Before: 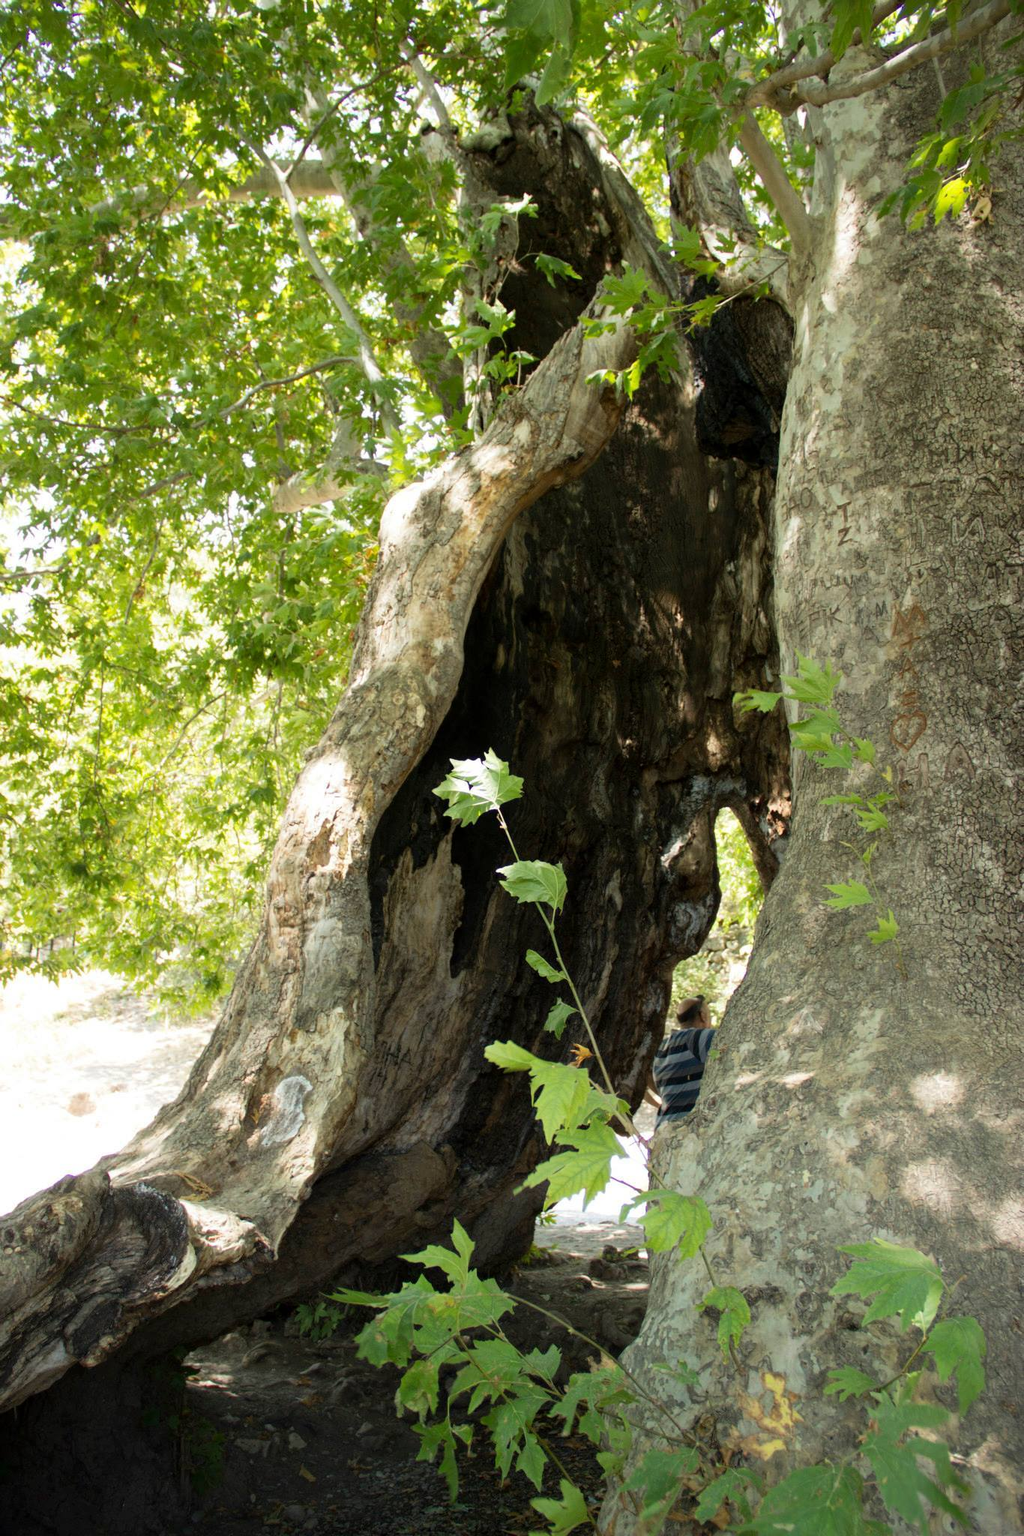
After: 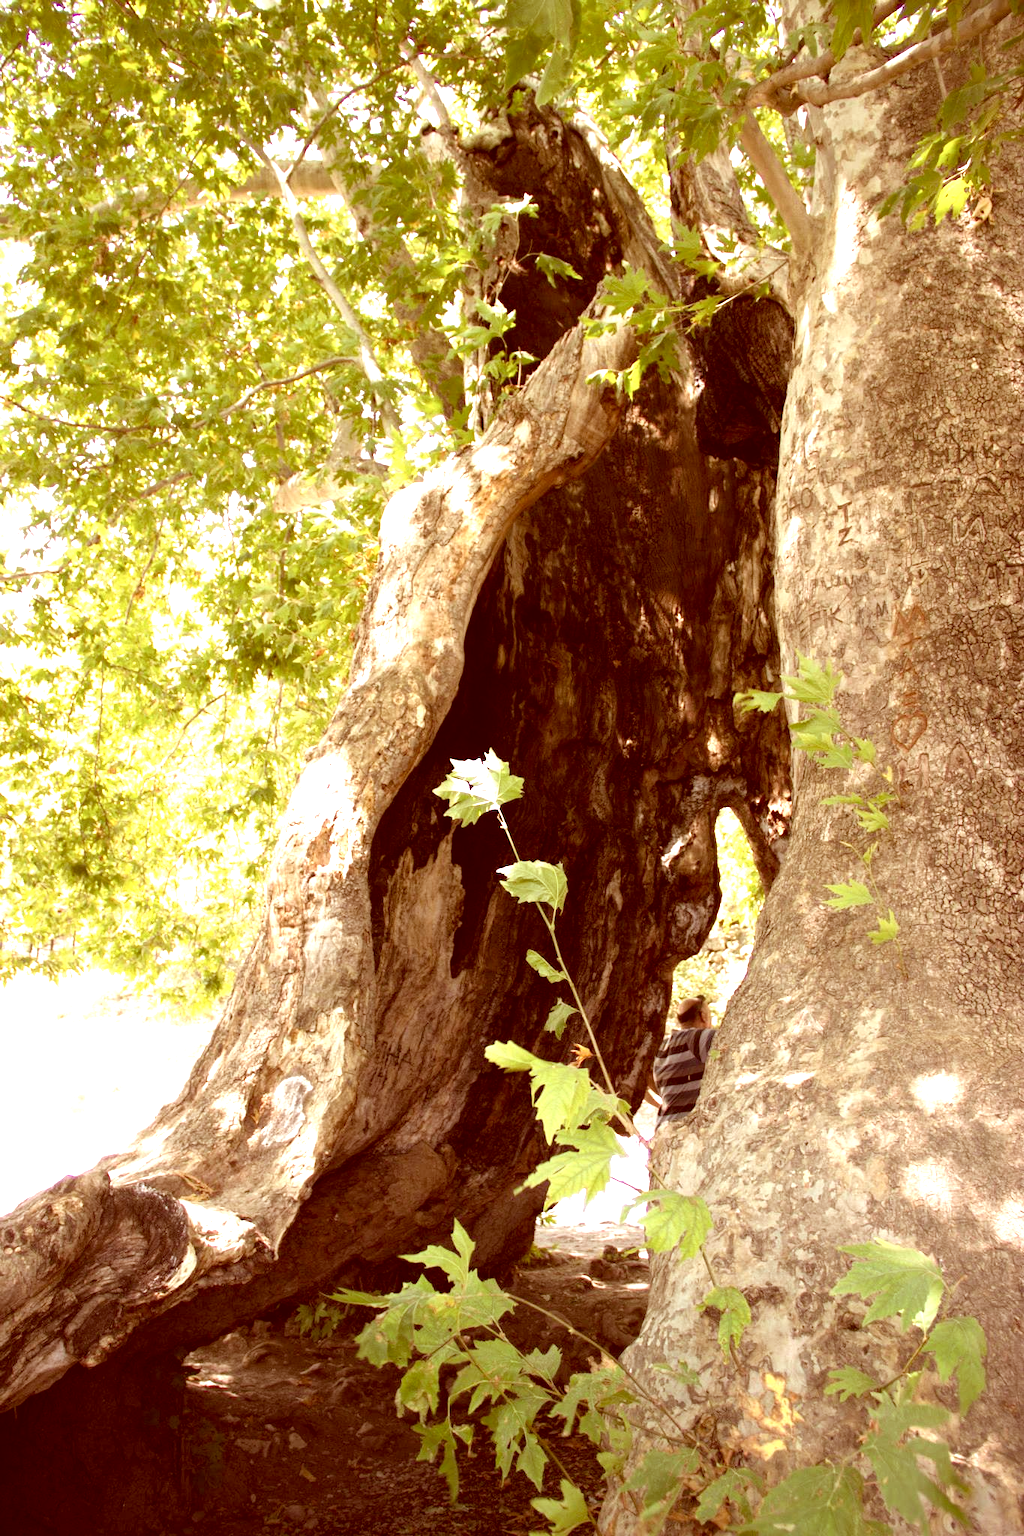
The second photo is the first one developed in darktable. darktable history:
color correction: highlights a* 9.57, highlights b* 8.49, shadows a* 39.61, shadows b* 39.73, saturation 0.8
exposure: exposure 1 EV, compensate highlight preservation false
